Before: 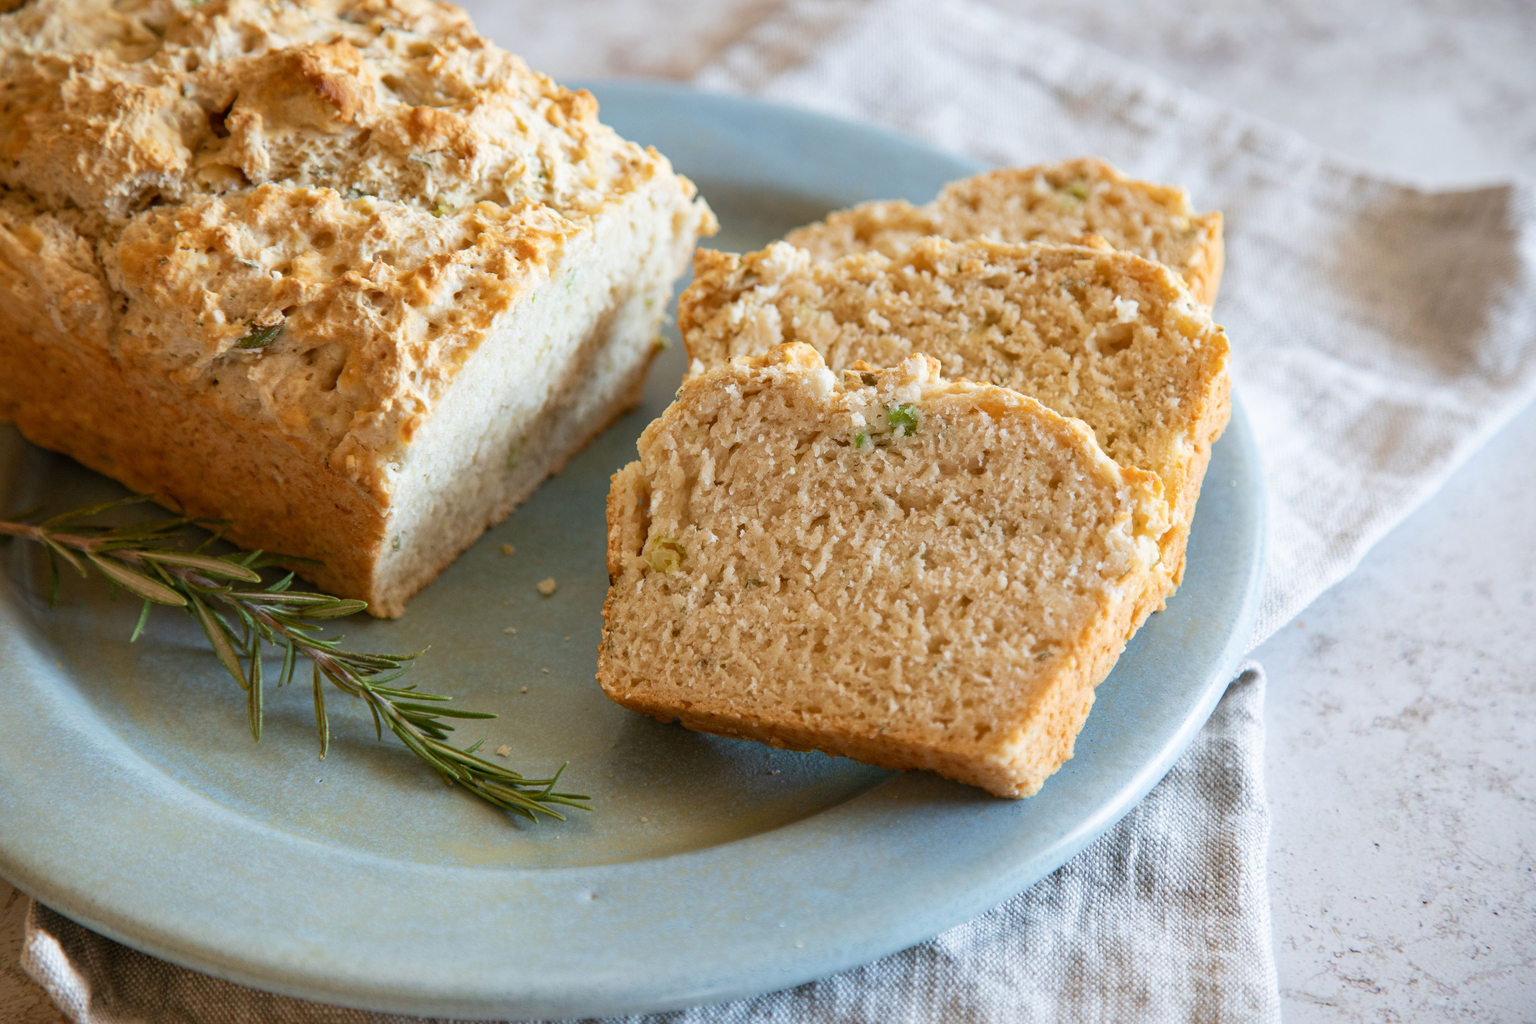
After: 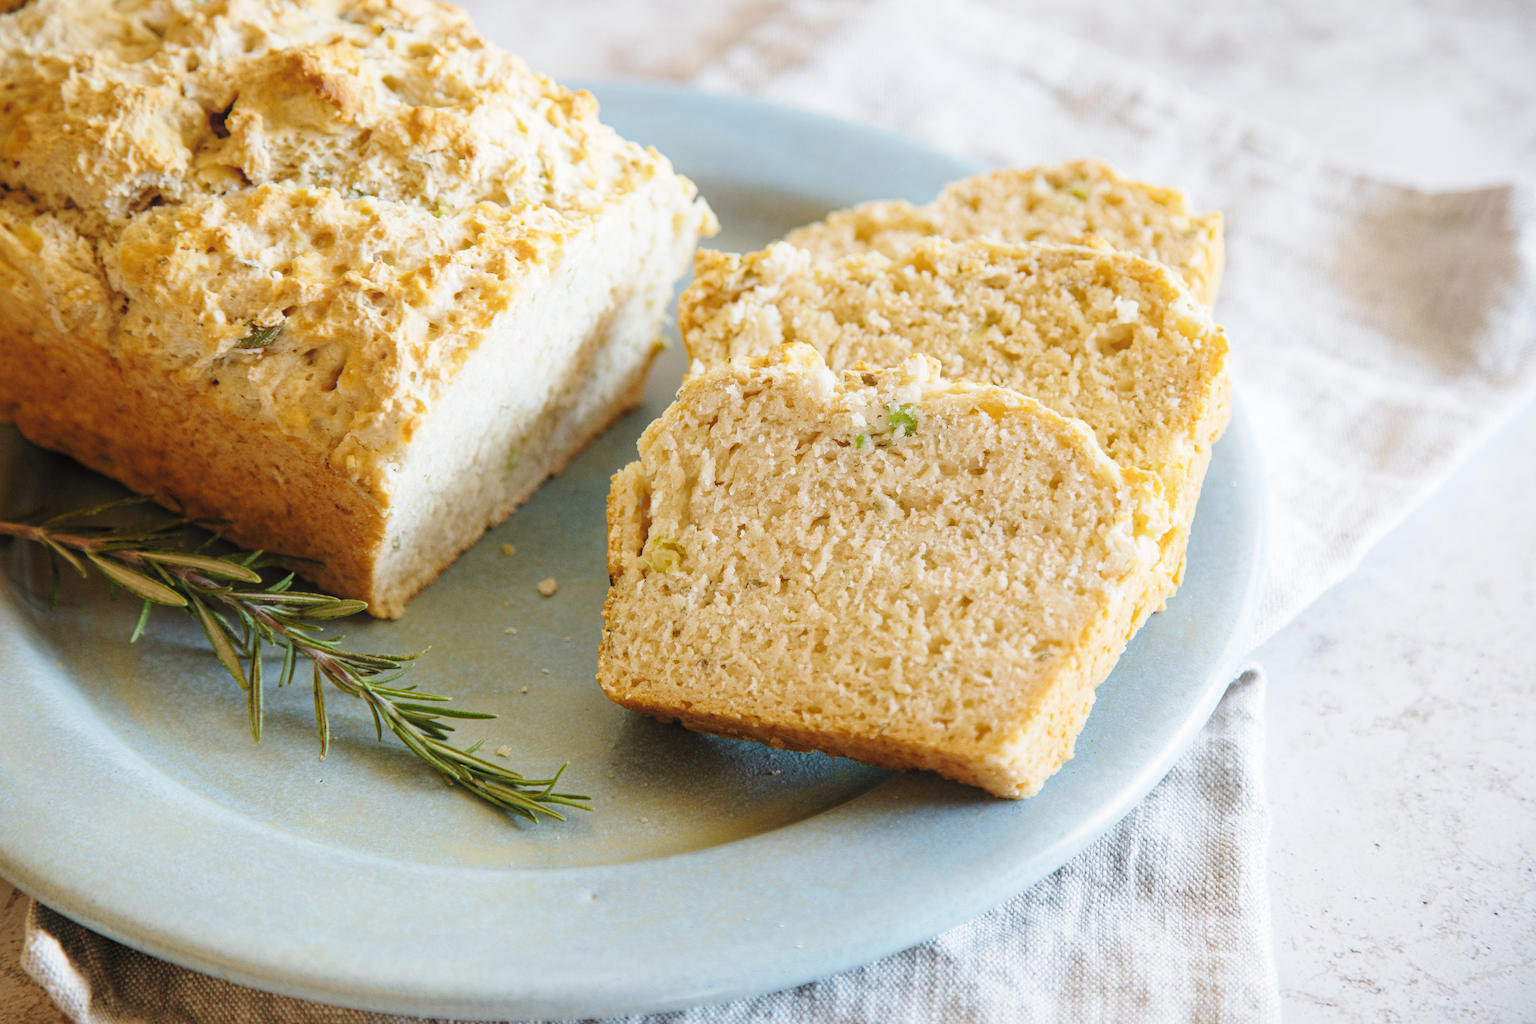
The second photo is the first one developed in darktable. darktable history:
haze removal: compatibility mode true, adaptive false
contrast equalizer: y [[0.46, 0.454, 0.451, 0.451, 0.455, 0.46], [0.5 ×6], [0.5 ×6], [0 ×6], [0 ×6]]
base curve: curves: ch0 [(0, 0.007) (0.028, 0.063) (0.121, 0.311) (0.46, 0.743) (0.859, 0.957) (1, 1)], preserve colors none
levels: levels [0.116, 0.574, 1]
